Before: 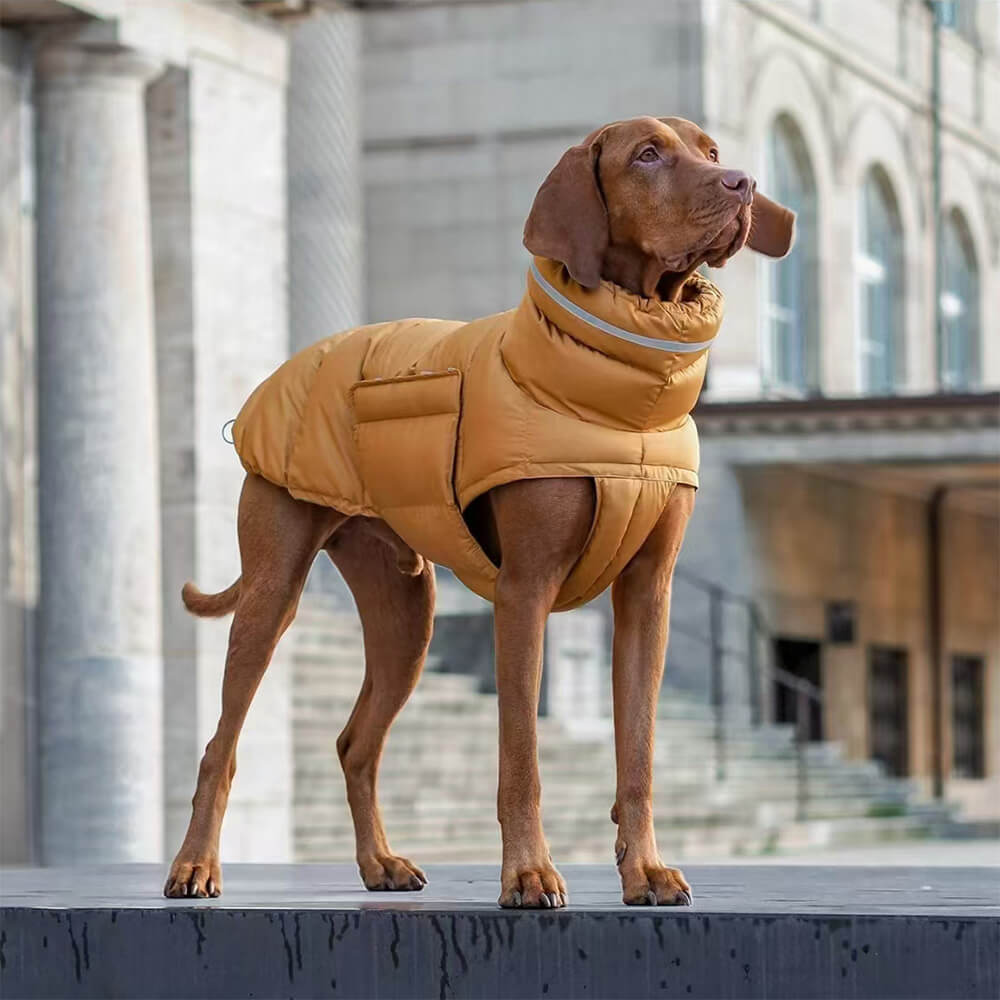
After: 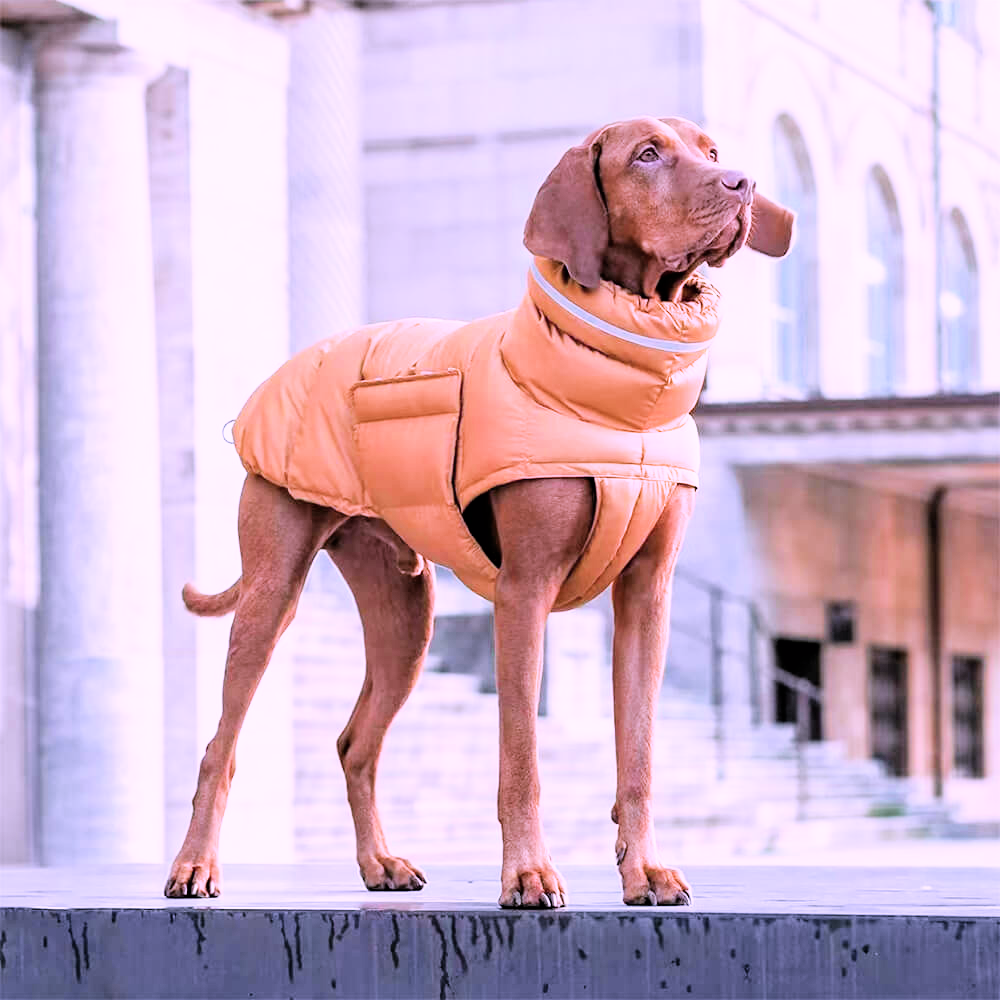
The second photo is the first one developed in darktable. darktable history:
color correction: highlights a* 15.13, highlights b* -24.96
exposure: black level correction 0, exposure 1.446 EV, compensate exposure bias true, compensate highlight preservation false
filmic rgb: black relative exposure -5.07 EV, white relative exposure 3.97 EV, hardness 2.89, contrast 1.198, highlights saturation mix -29.53%
